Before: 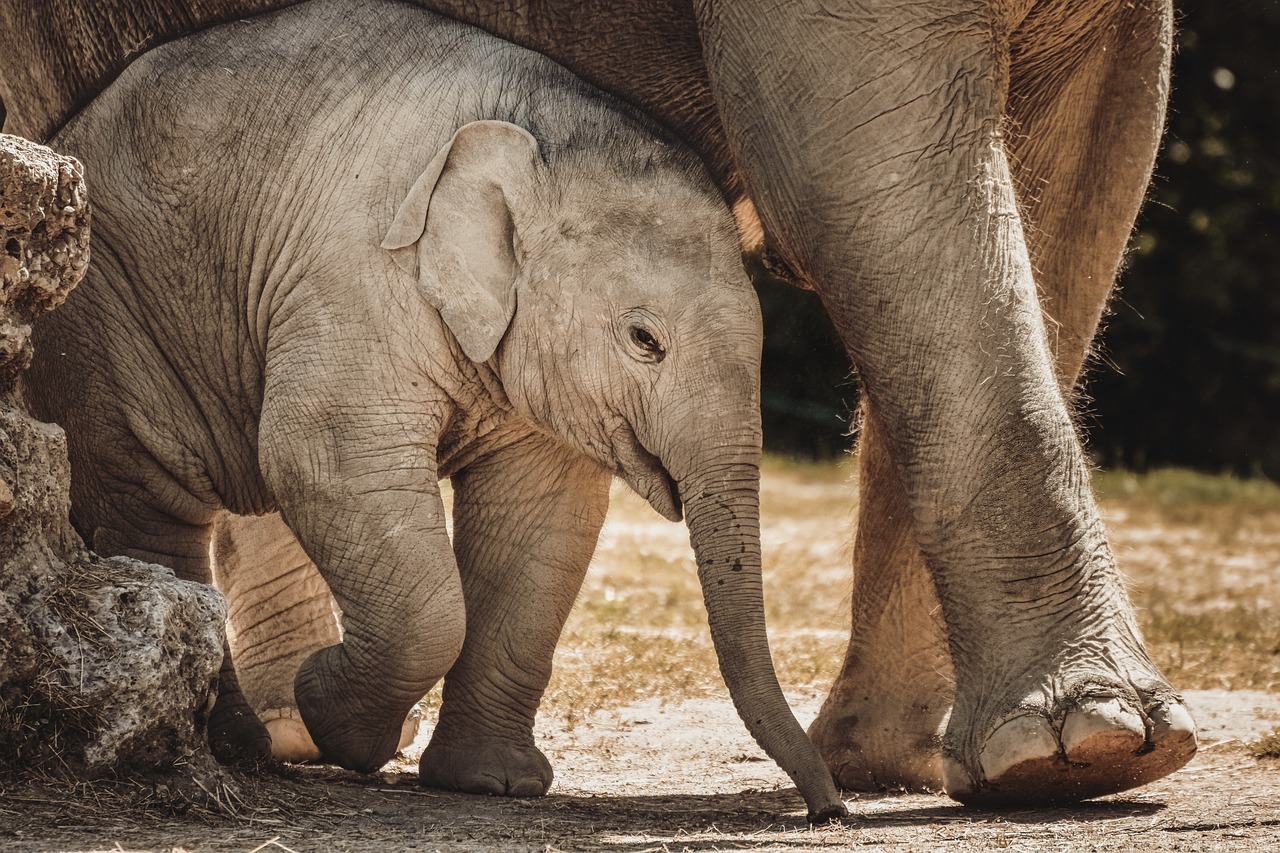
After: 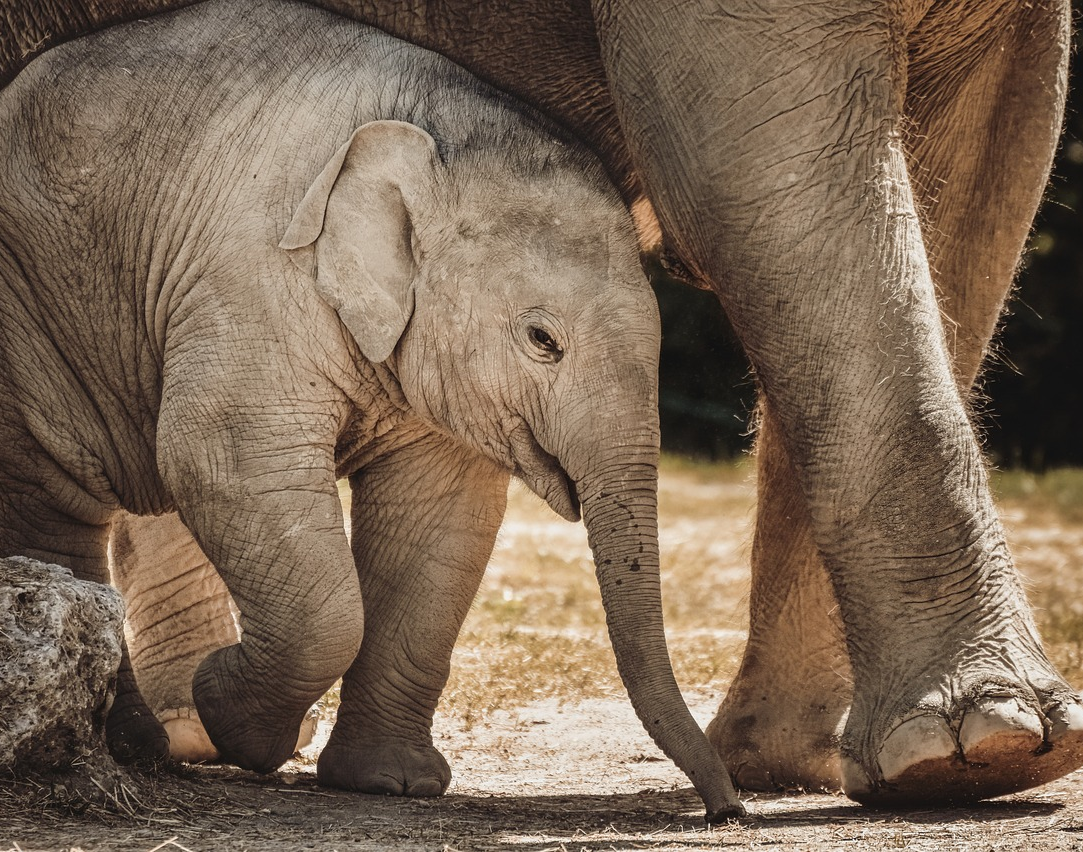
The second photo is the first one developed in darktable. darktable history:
crop: left 7.99%, right 7.386%
